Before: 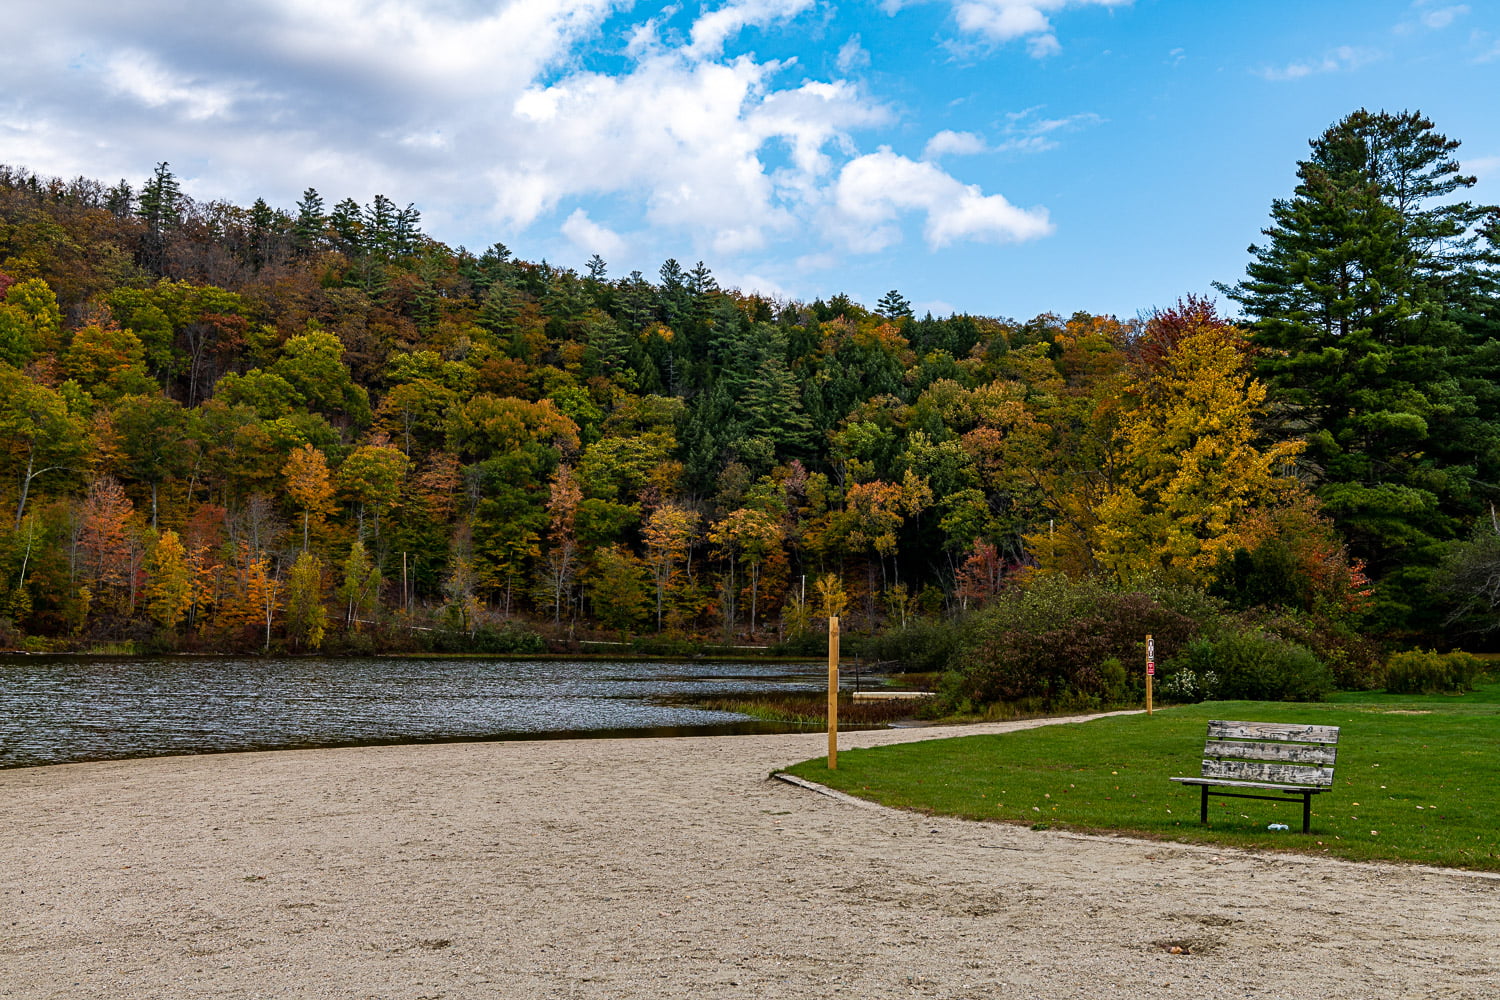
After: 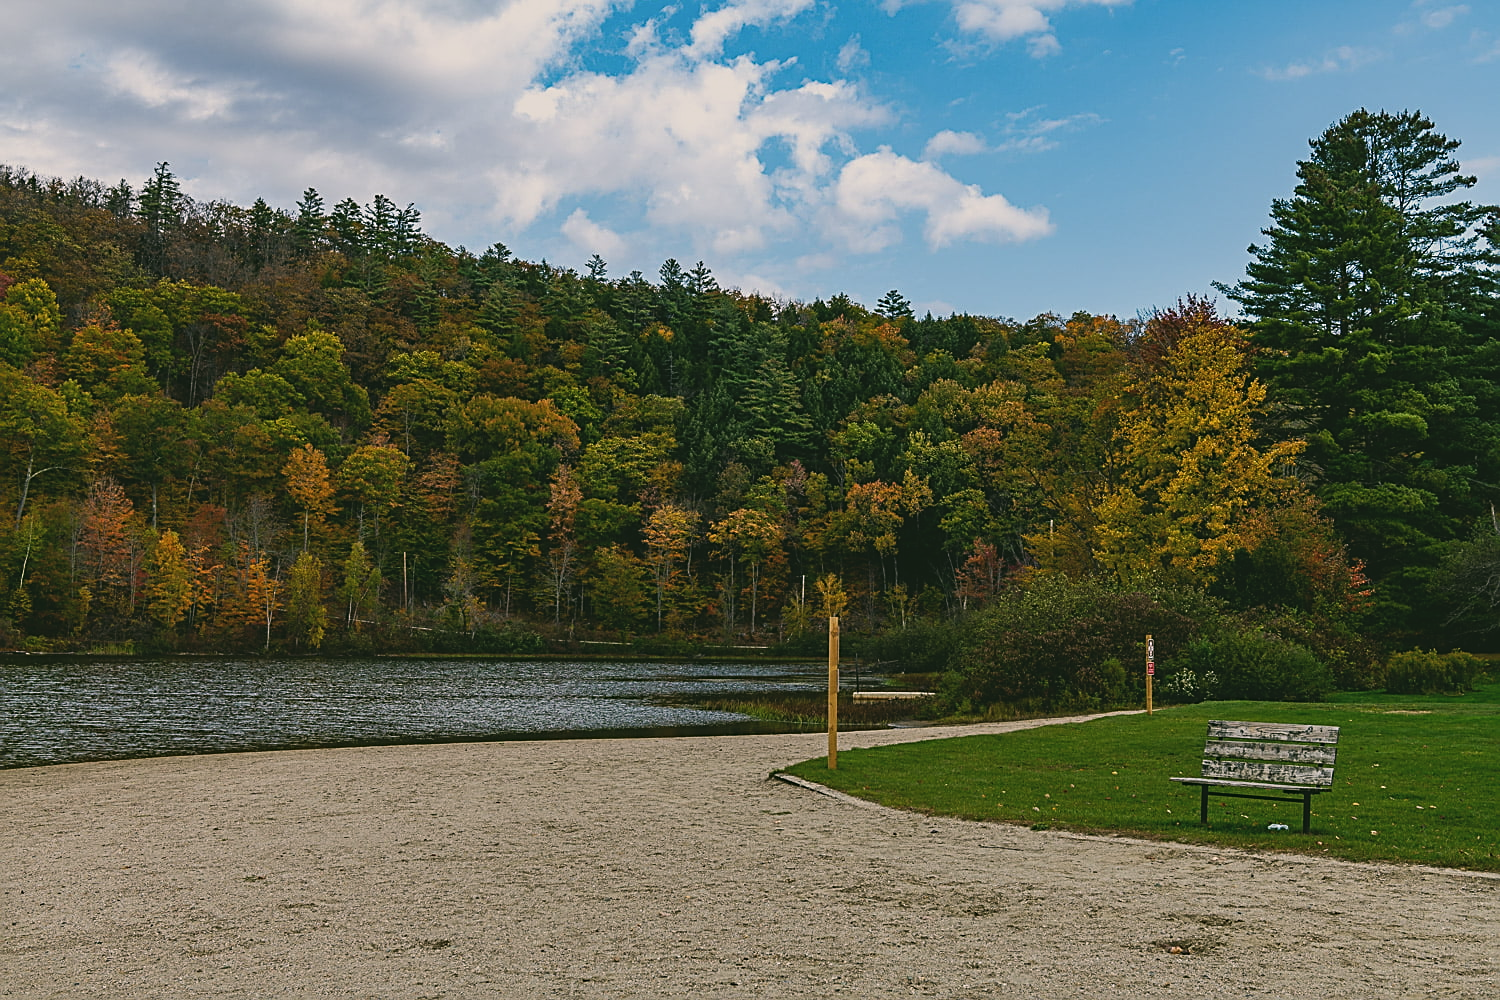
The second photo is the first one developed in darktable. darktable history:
sharpen: on, module defaults
color correction: highlights a* 4.02, highlights b* 4.98, shadows a* -7.55, shadows b* 4.98
exposure: black level correction -0.015, exposure -0.5 EV, compensate highlight preservation false
